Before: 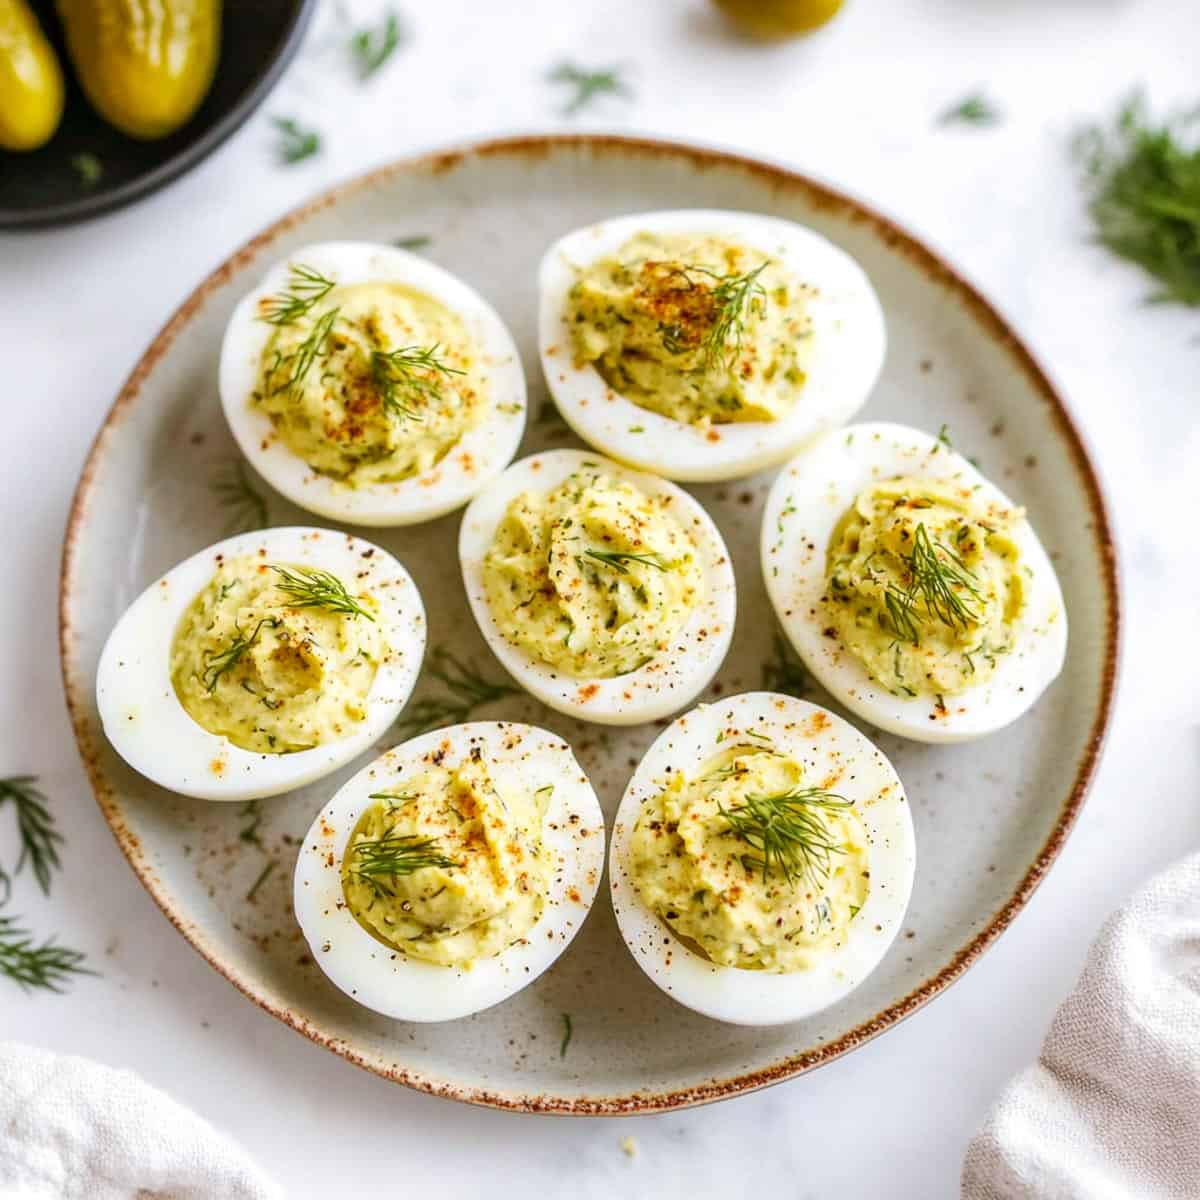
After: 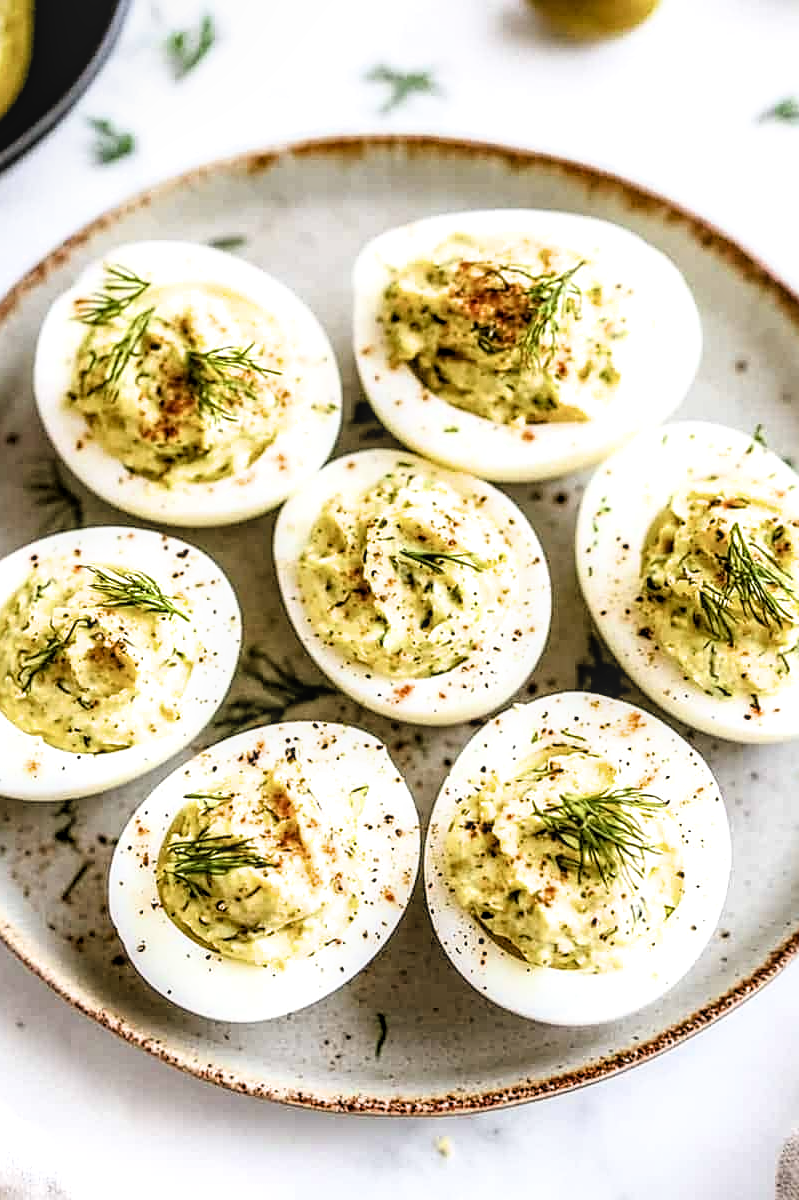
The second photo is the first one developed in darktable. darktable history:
crop: left 15.419%, right 17.914%
sharpen: on, module defaults
local contrast: on, module defaults
filmic rgb: black relative exposure -3.57 EV, white relative exposure 2.29 EV, hardness 3.41
